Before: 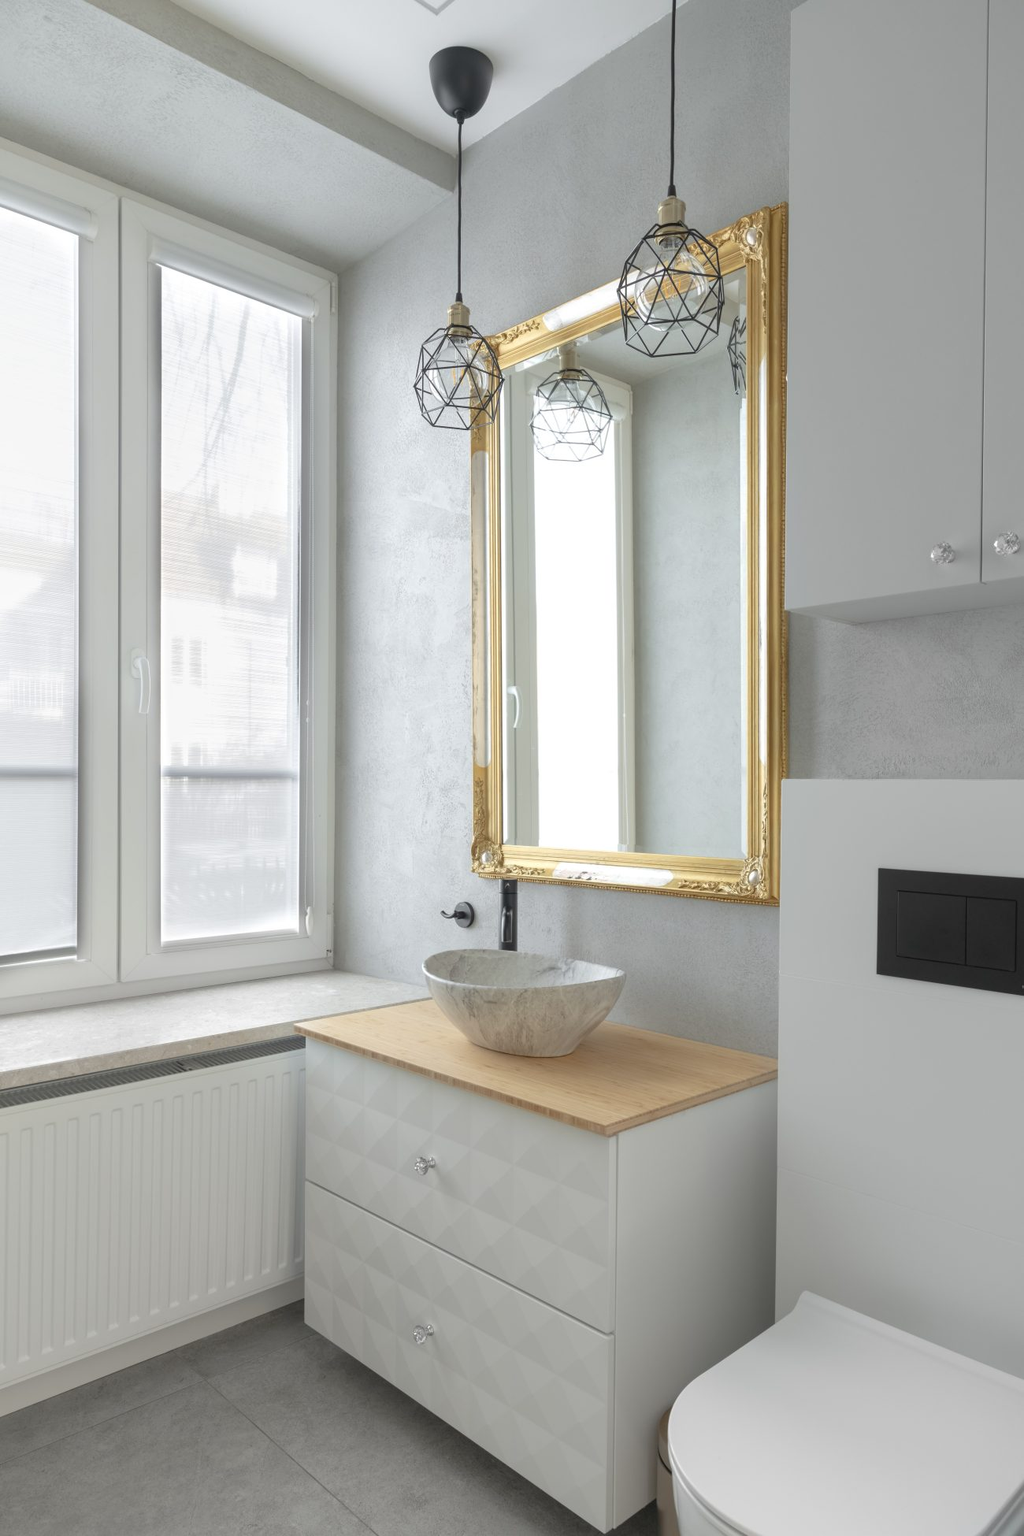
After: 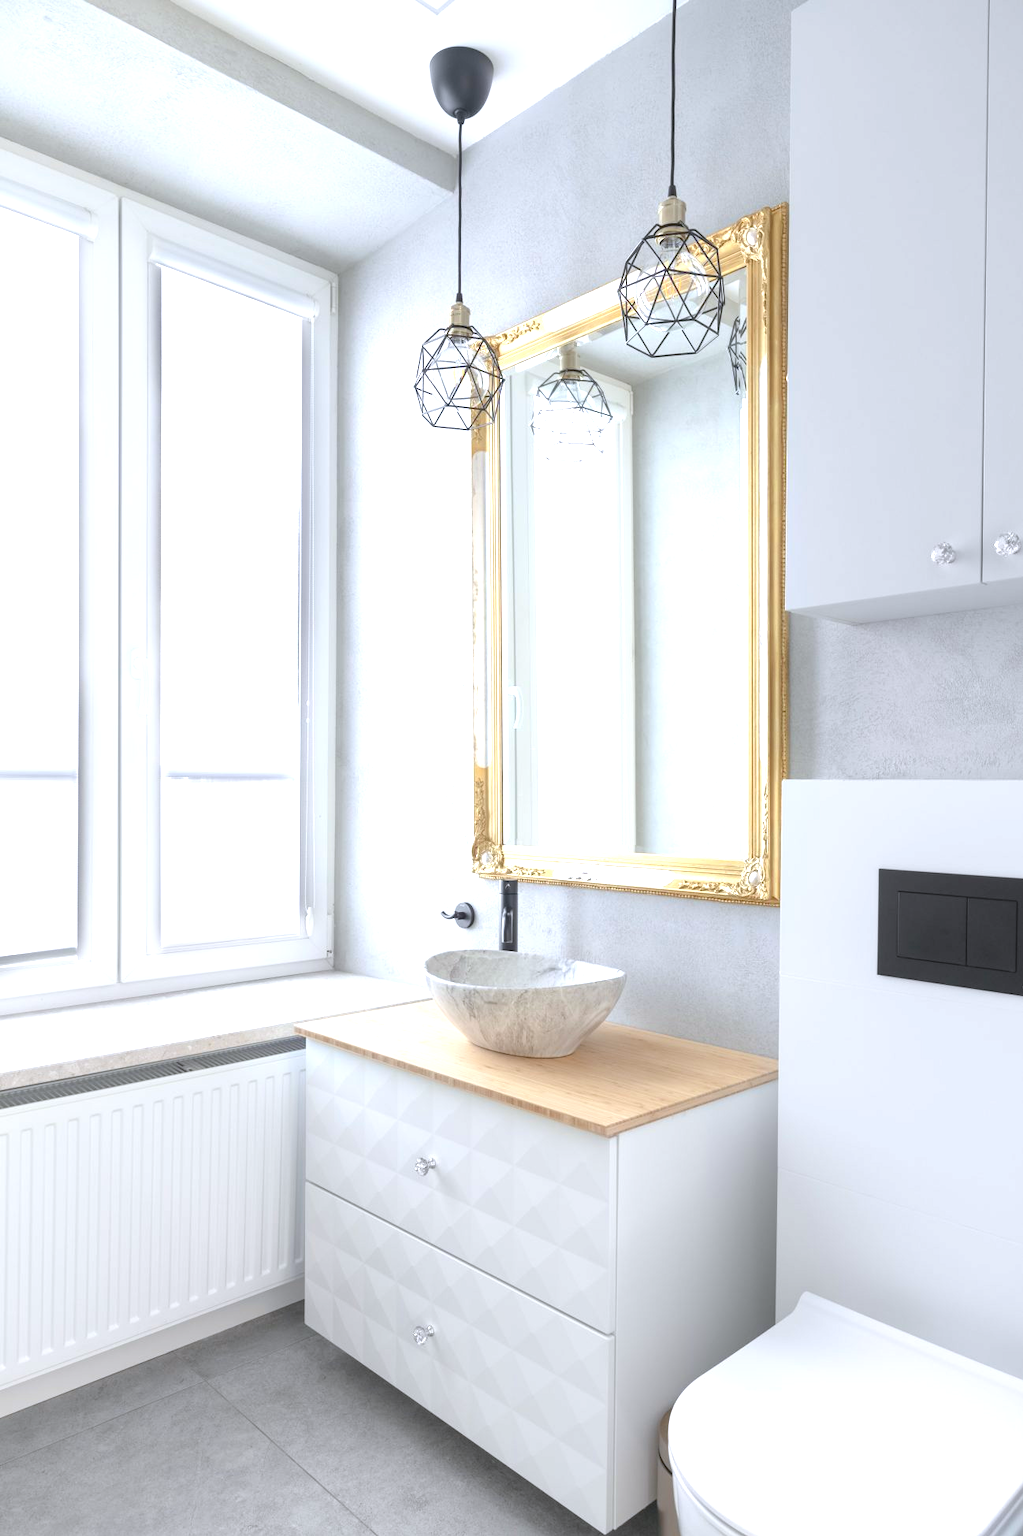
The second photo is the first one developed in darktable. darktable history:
exposure: black level correction 0, exposure 1 EV, compensate exposure bias true, compensate highlight preservation false
color calibration: illuminant as shot in camera, x 0.358, y 0.373, temperature 4628.91 K
